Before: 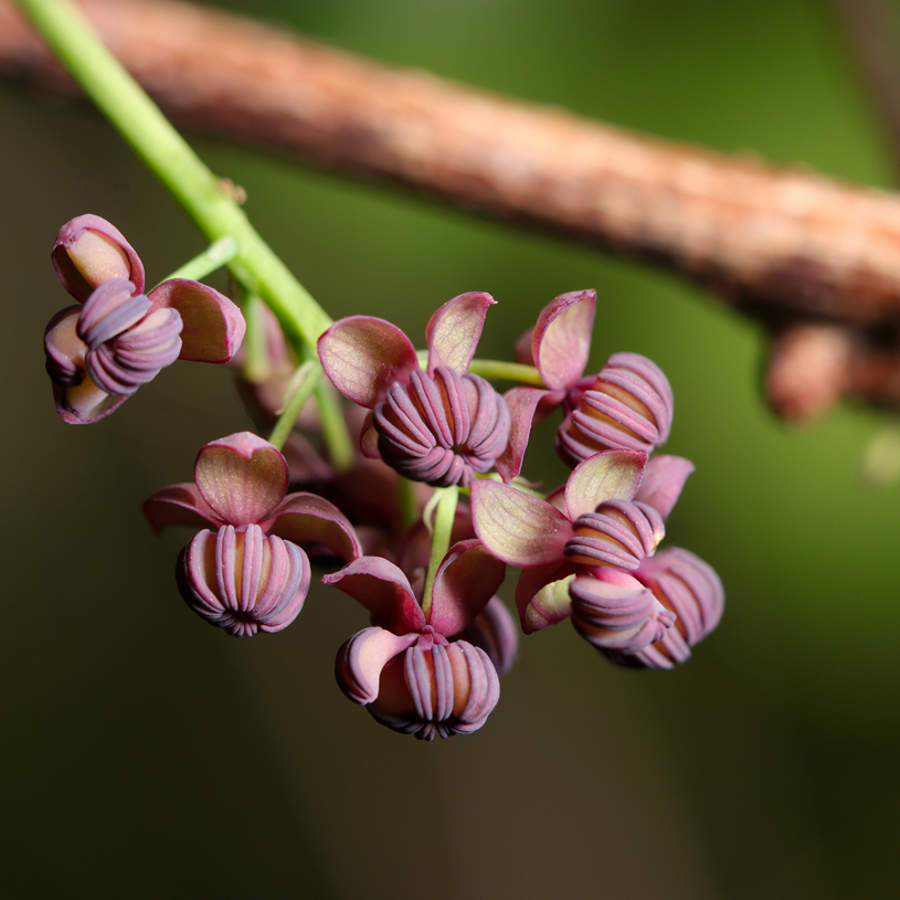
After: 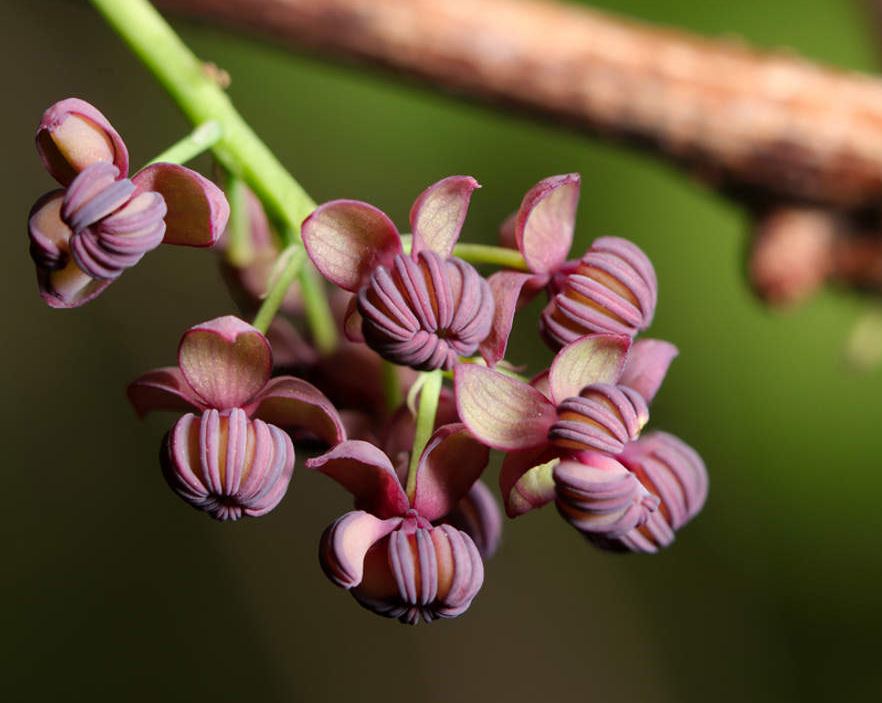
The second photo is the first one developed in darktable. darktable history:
crop and rotate: left 1.866%, top 12.889%, right 0.133%, bottom 8.974%
